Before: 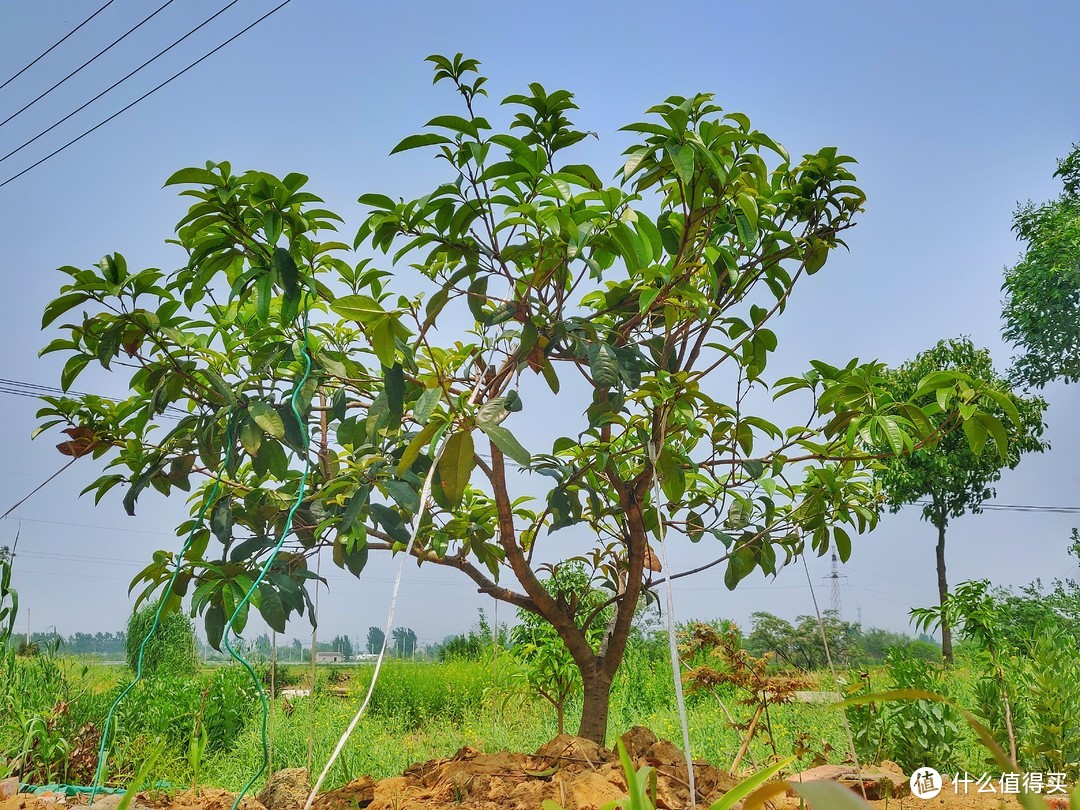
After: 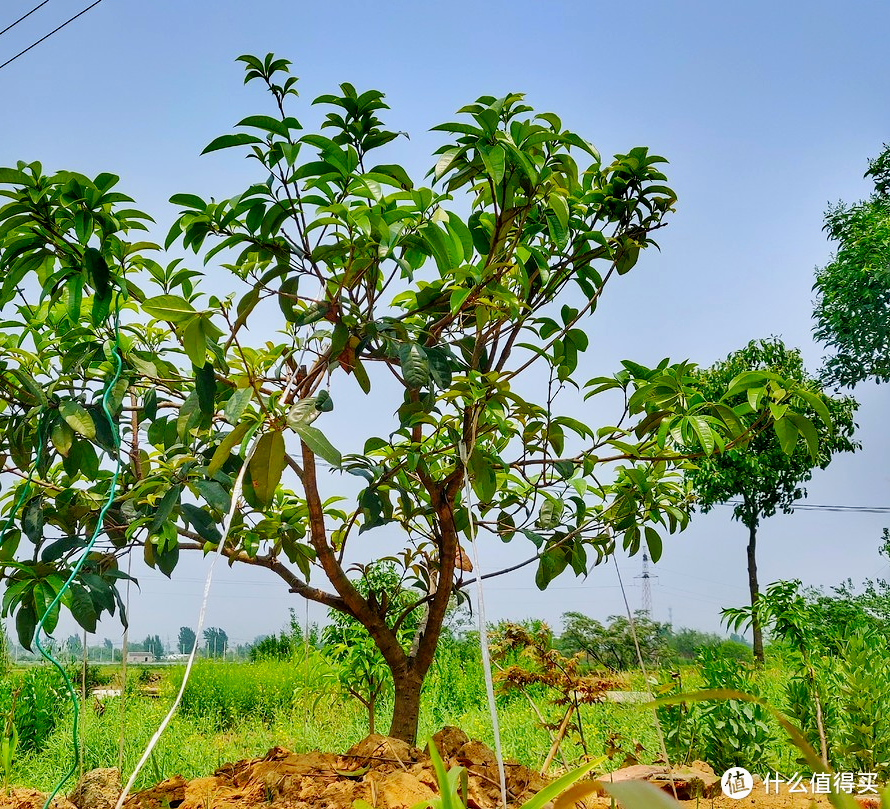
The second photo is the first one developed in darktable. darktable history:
filmic rgb: black relative exposure -6.3 EV, white relative exposure 2.8 EV, threshold 3 EV, target black luminance 0%, hardness 4.6, latitude 67.35%, contrast 1.292, shadows ↔ highlights balance -3.5%, preserve chrominance no, color science v4 (2020), contrast in shadows soft, enable highlight reconstruction true
crop: left 17.582%, bottom 0.031%
